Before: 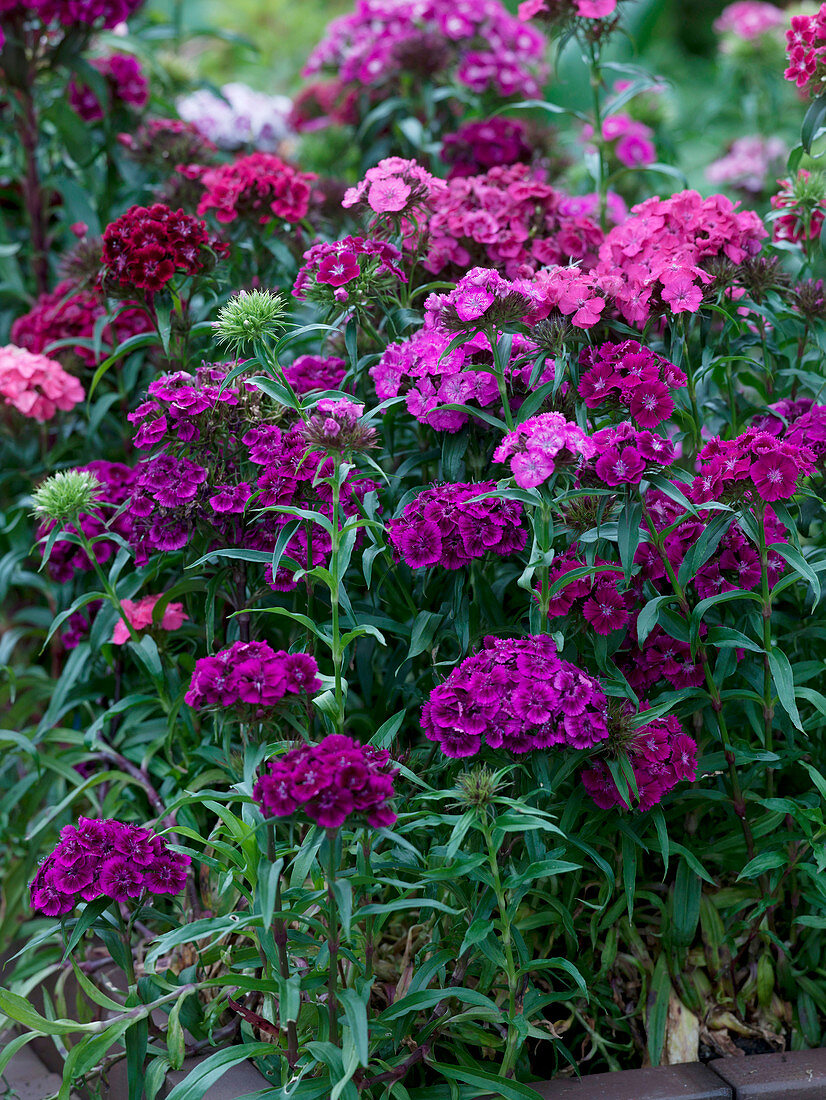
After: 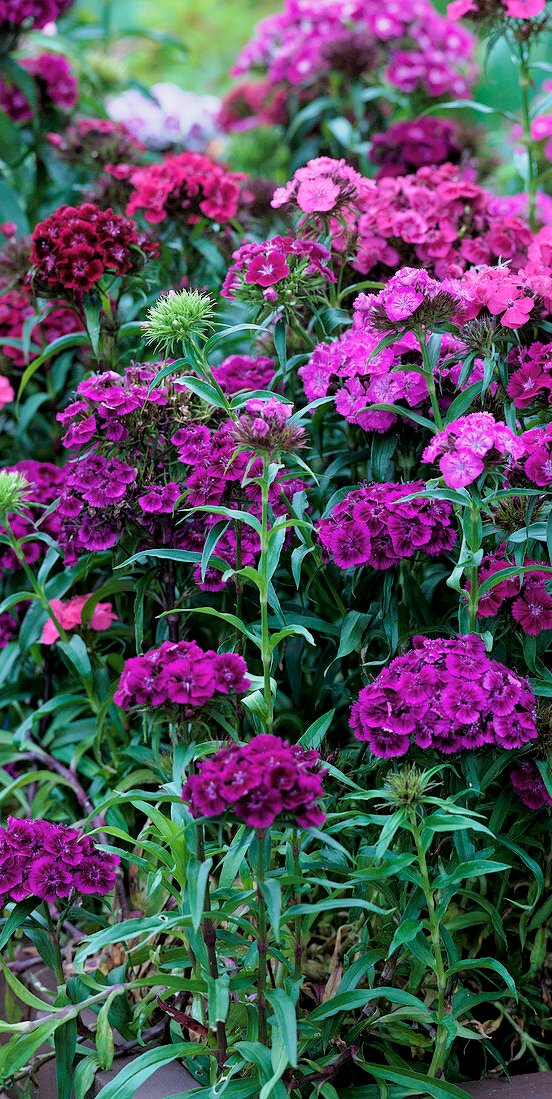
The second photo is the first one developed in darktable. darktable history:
crop and rotate: left 8.648%, right 24.519%
tone curve: curves: ch0 [(0, 0) (0.003, 0.005) (0.011, 0.019) (0.025, 0.04) (0.044, 0.064) (0.069, 0.095) (0.1, 0.129) (0.136, 0.169) (0.177, 0.207) (0.224, 0.247) (0.277, 0.298) (0.335, 0.354) (0.399, 0.416) (0.468, 0.478) (0.543, 0.553) (0.623, 0.634) (0.709, 0.709) (0.801, 0.817) (0.898, 0.912) (1, 1)], preserve colors none
velvia: on, module defaults
exposure: black level correction 0.001, exposure 0.5 EV, compensate highlight preservation false
filmic rgb: black relative exposure -7.78 EV, white relative exposure 4.36 EV, threshold 5.97 EV, target black luminance 0%, hardness 3.76, latitude 50.56%, contrast 1.071, highlights saturation mix 9.08%, shadows ↔ highlights balance -0.276%, enable highlight reconstruction true
